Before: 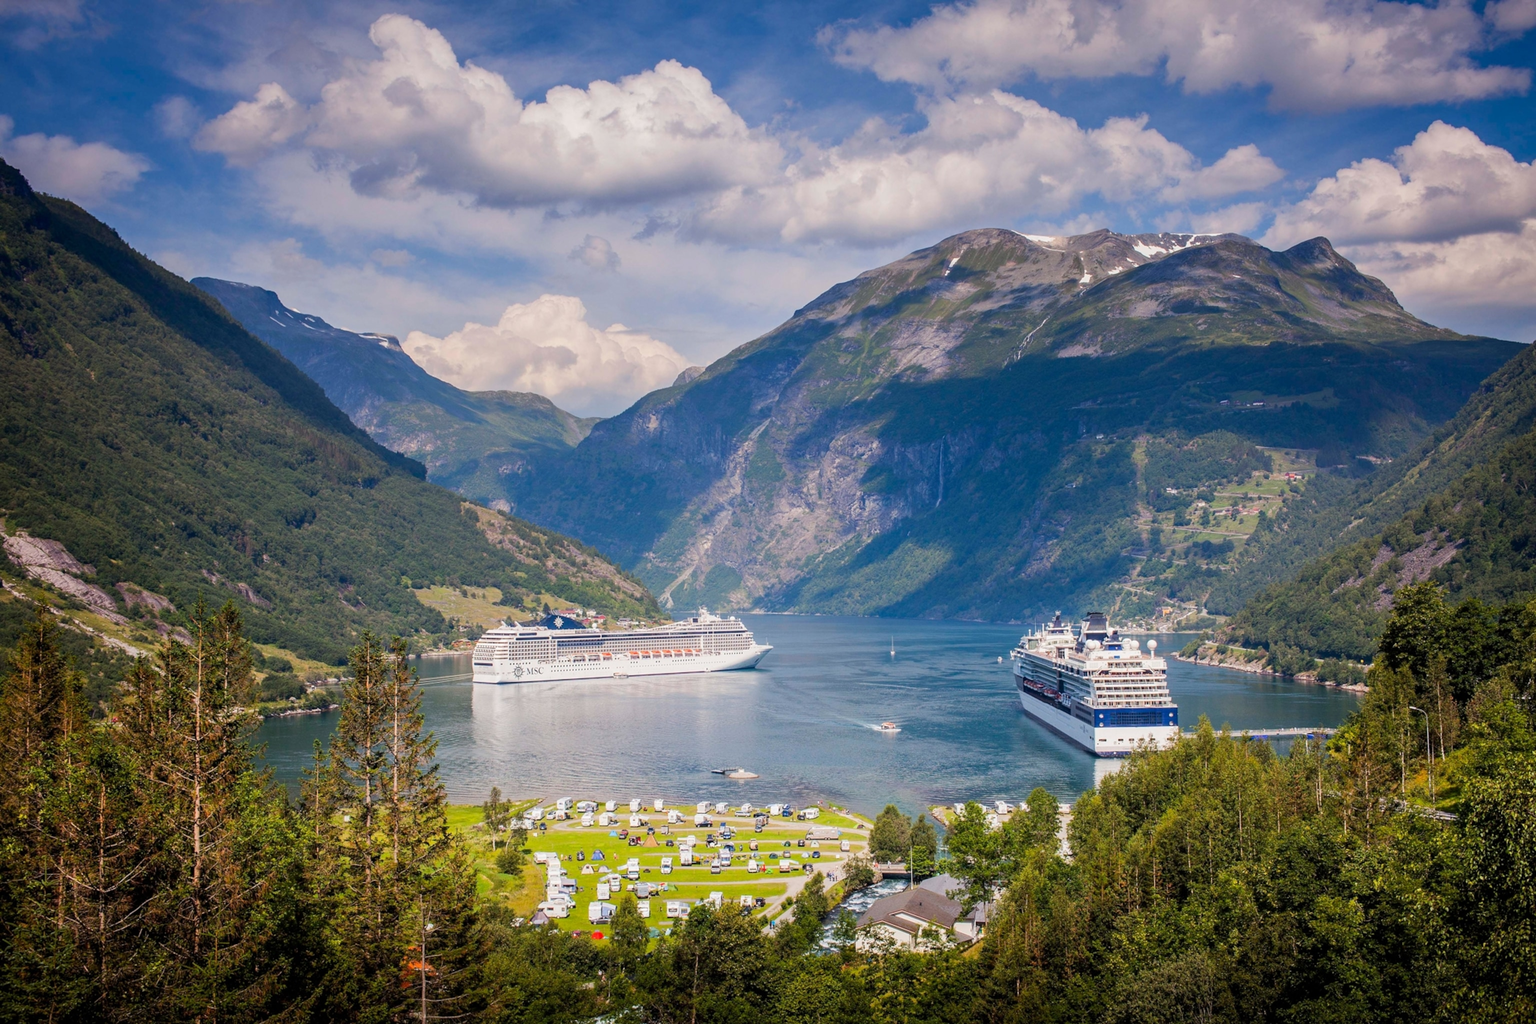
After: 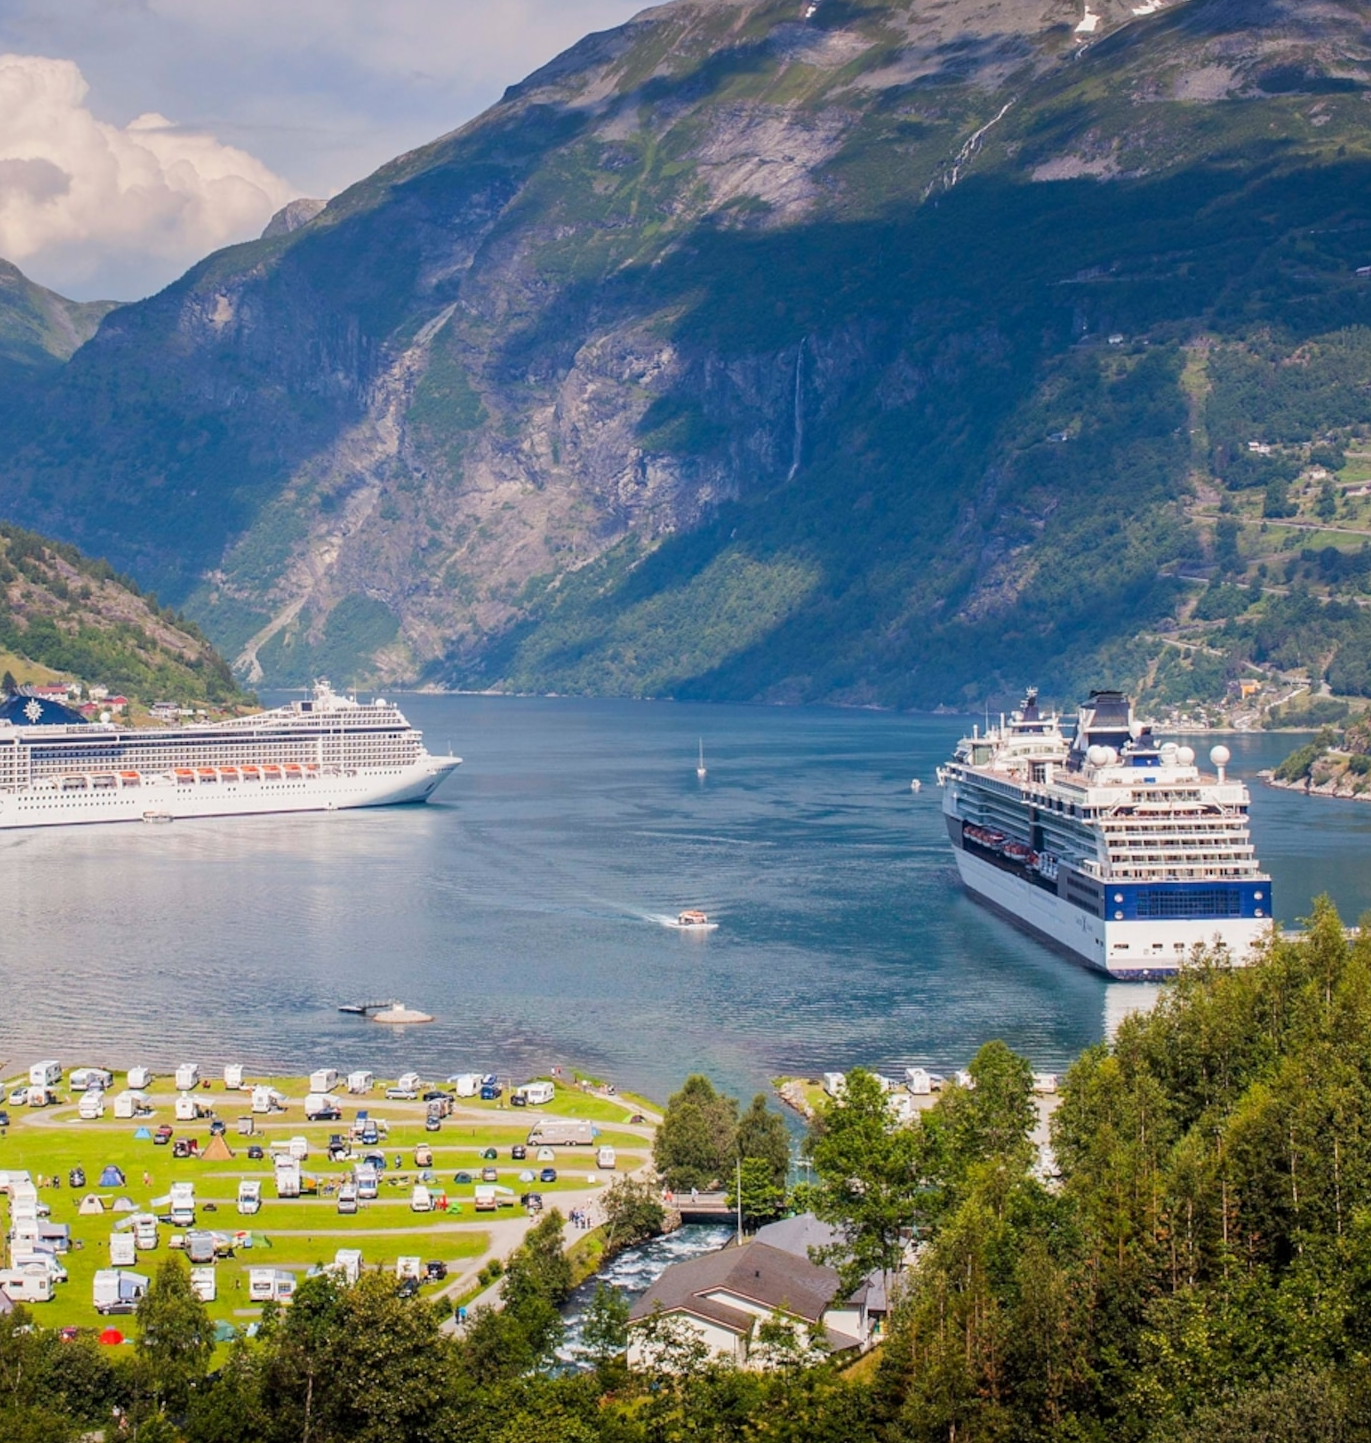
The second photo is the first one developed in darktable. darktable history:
crop: left 35.315%, top 26.112%, right 20.028%, bottom 3.398%
